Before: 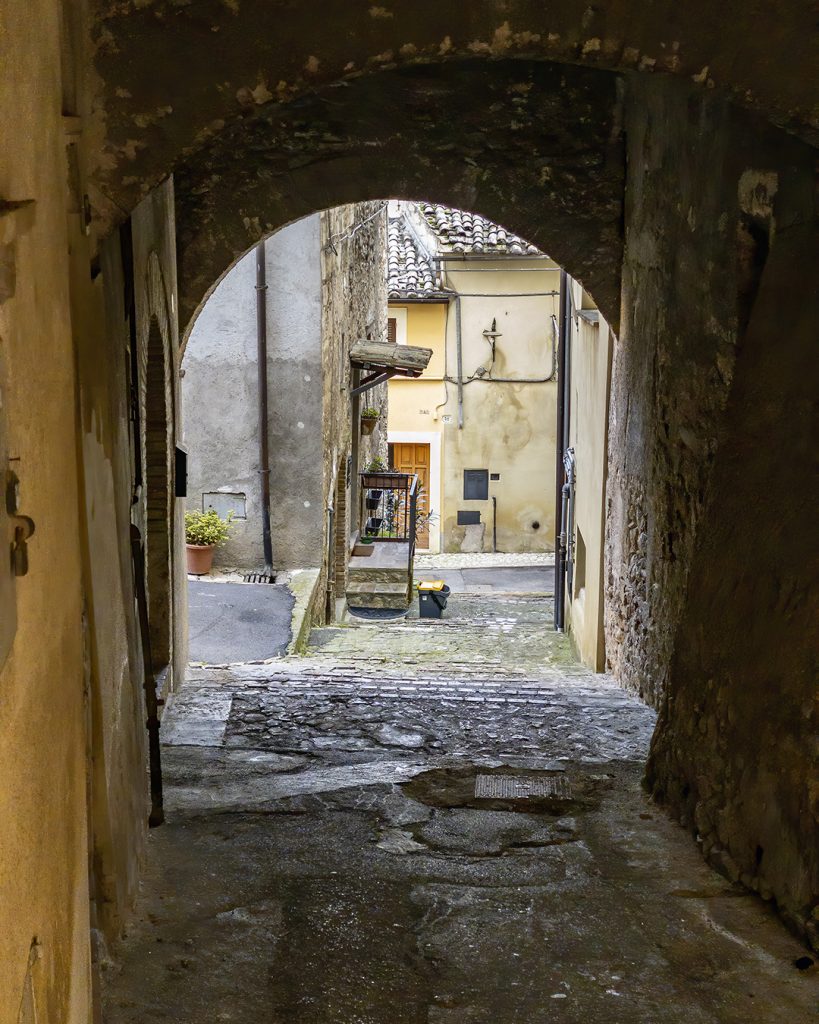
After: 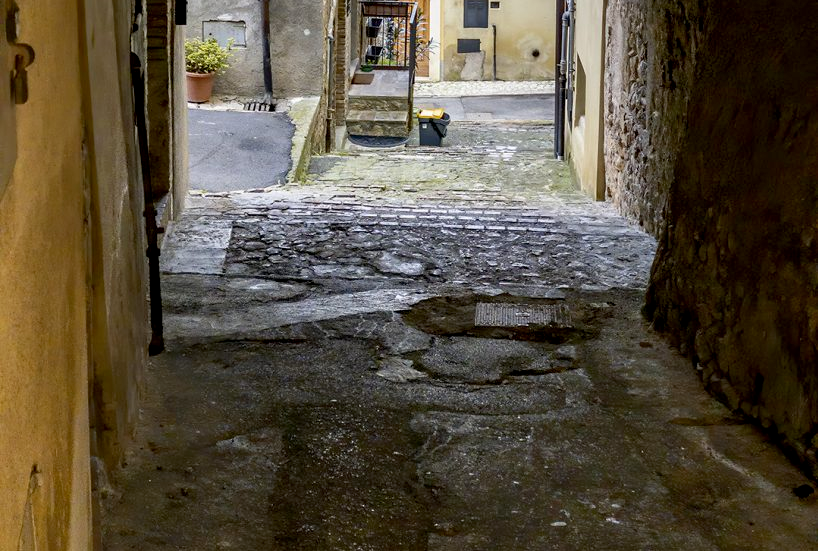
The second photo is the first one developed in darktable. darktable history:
exposure: black level correction 0.007, compensate highlight preservation false
crop and rotate: top 46.168%, right 0.018%
